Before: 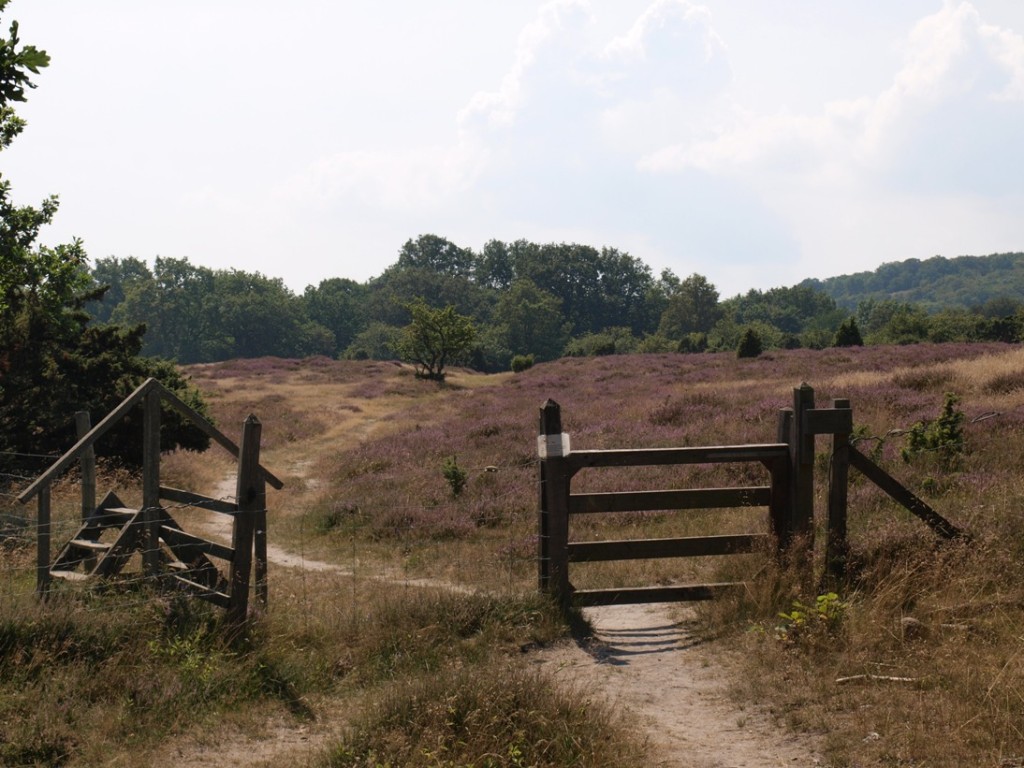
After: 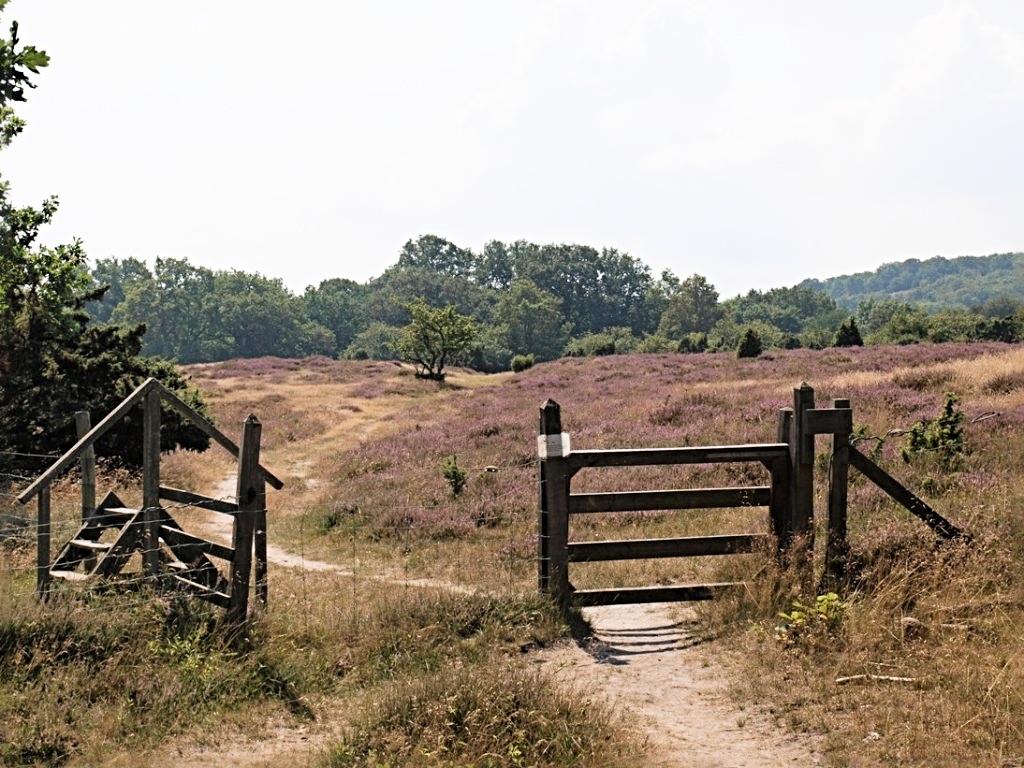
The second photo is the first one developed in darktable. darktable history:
sharpen: radius 4.883
exposure: black level correction 0, exposure 1.2 EV, compensate highlight preservation false
filmic rgb: middle gray luminance 18.42%, black relative exposure -9 EV, white relative exposure 3.75 EV, threshold 6 EV, target black luminance 0%, hardness 4.85, latitude 67.35%, contrast 0.955, highlights saturation mix 20%, shadows ↔ highlights balance 21.36%, add noise in highlights 0, preserve chrominance luminance Y, color science v3 (2019), use custom middle-gray values true, iterations of high-quality reconstruction 0, contrast in highlights soft, enable highlight reconstruction true
